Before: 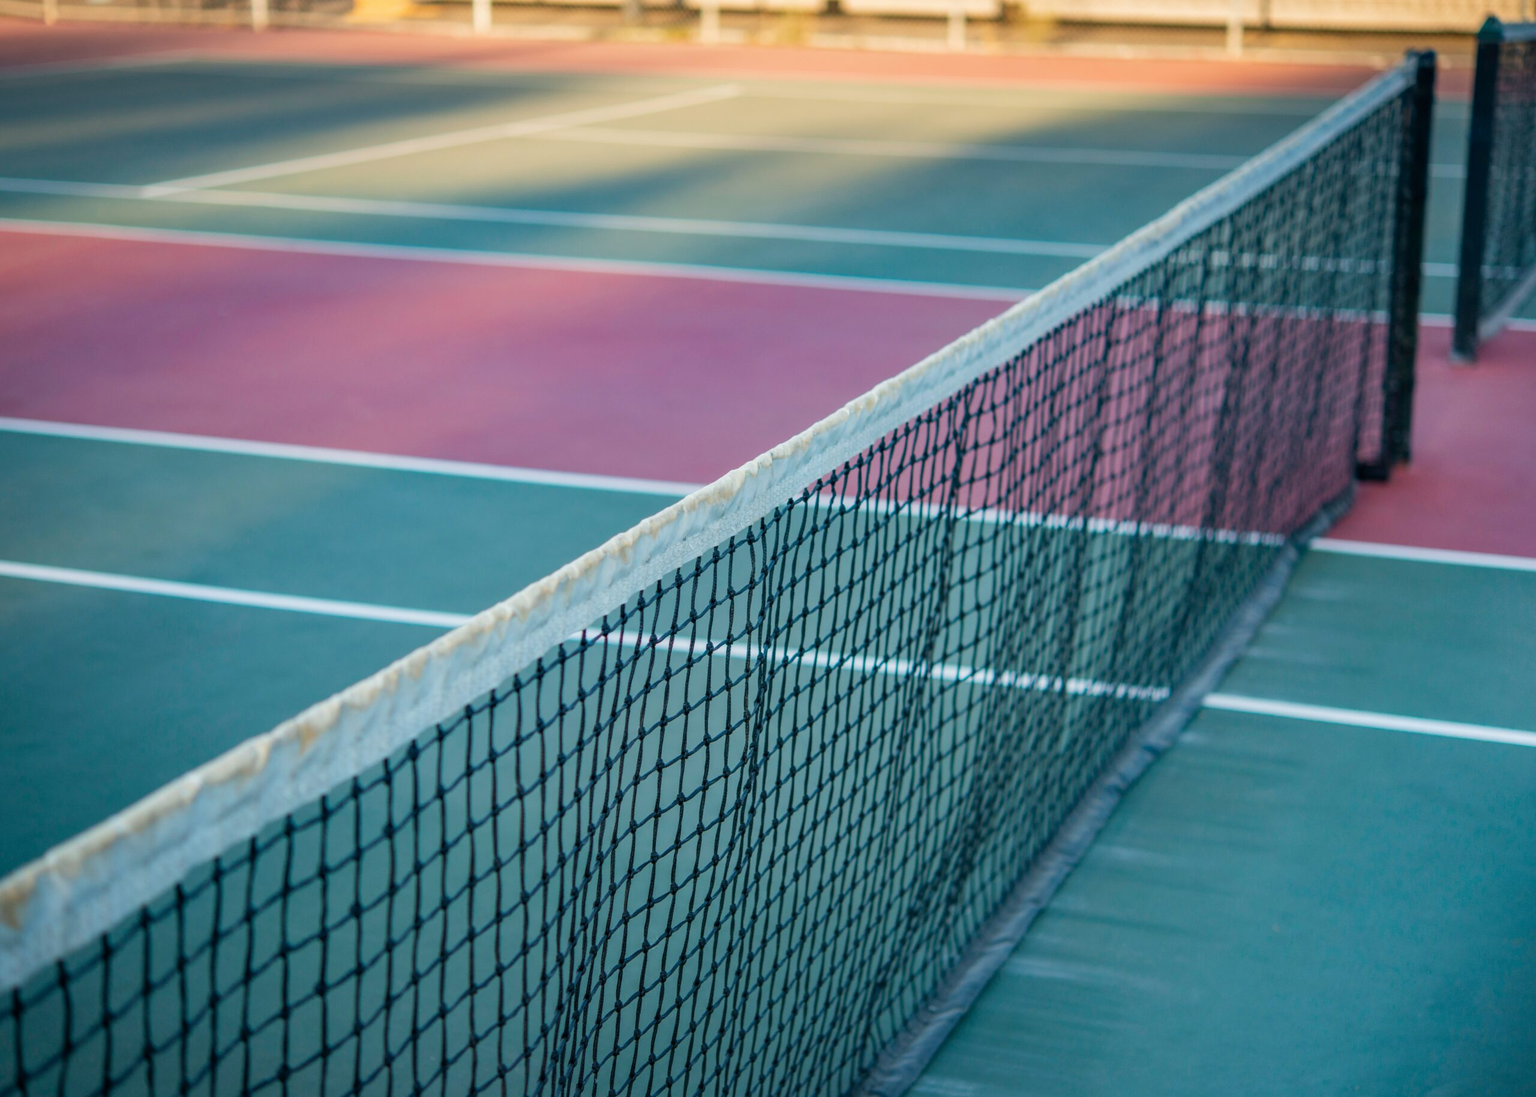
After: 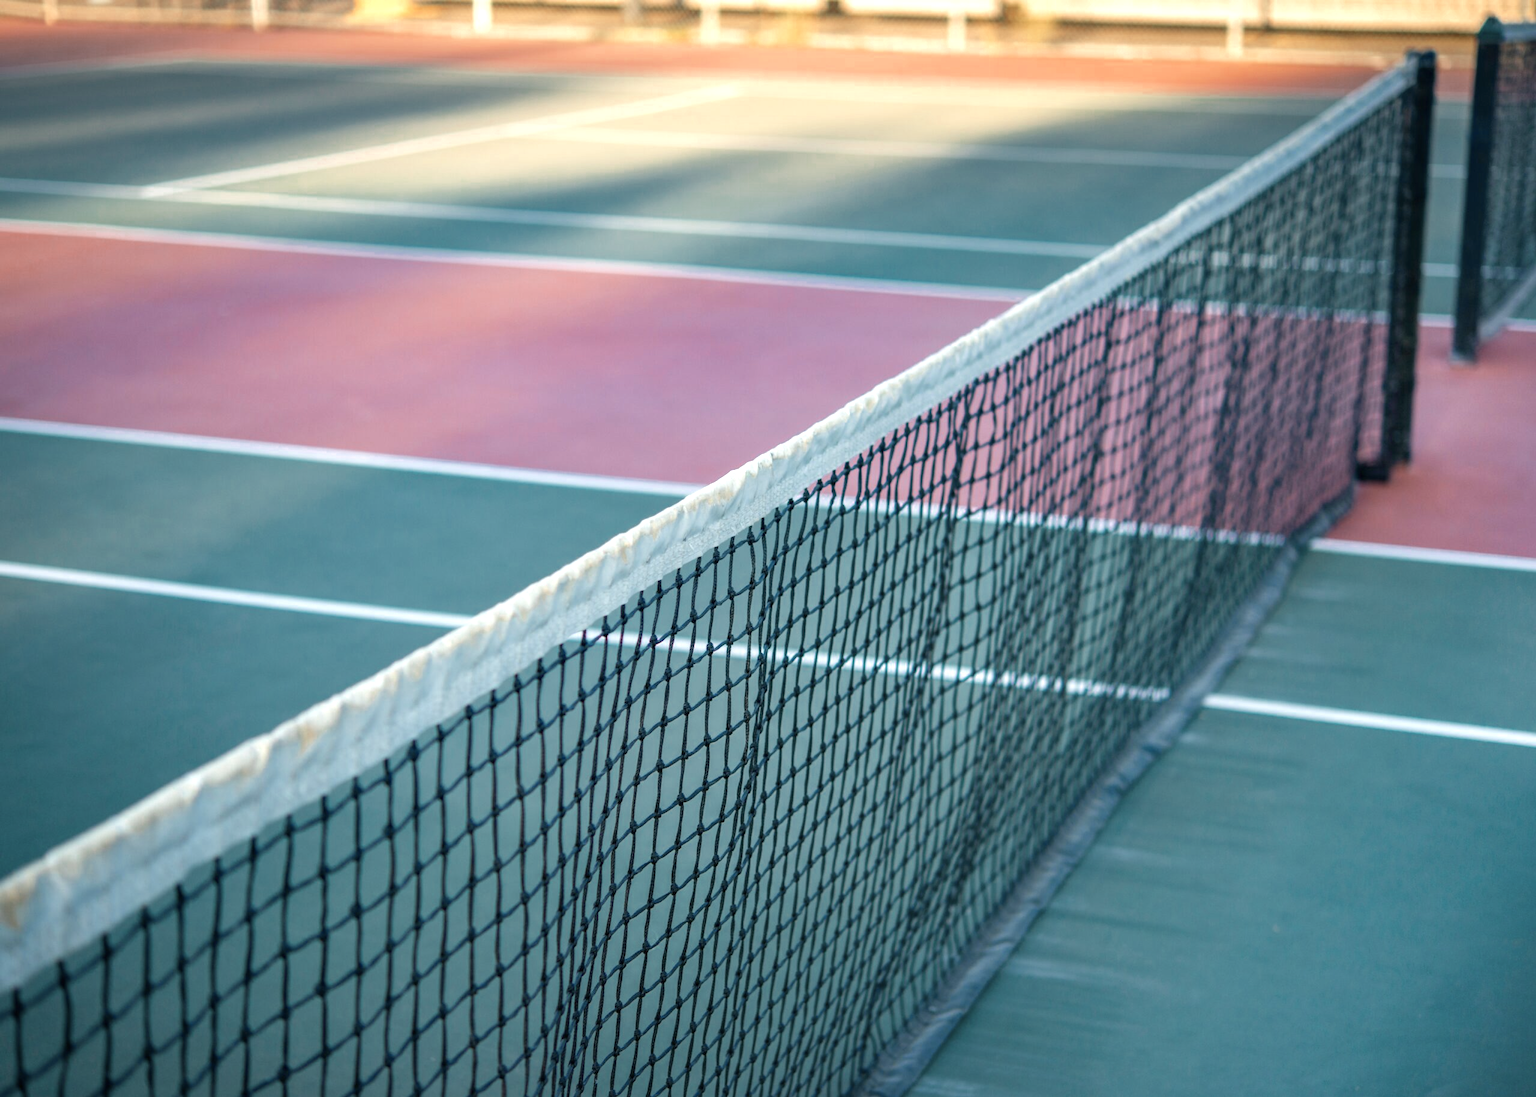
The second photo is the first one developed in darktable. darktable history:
exposure: black level correction 0, exposure 0.7 EV, compensate exposure bias true, compensate highlight preservation false
color zones: curves: ch0 [(0, 0.5) (0.125, 0.4) (0.25, 0.5) (0.375, 0.4) (0.5, 0.4) (0.625, 0.35) (0.75, 0.35) (0.875, 0.5)]; ch1 [(0, 0.35) (0.125, 0.45) (0.25, 0.35) (0.375, 0.35) (0.5, 0.35) (0.625, 0.35) (0.75, 0.45) (0.875, 0.35)]; ch2 [(0, 0.6) (0.125, 0.5) (0.25, 0.5) (0.375, 0.6) (0.5, 0.6) (0.625, 0.5) (0.75, 0.5) (0.875, 0.5)]
